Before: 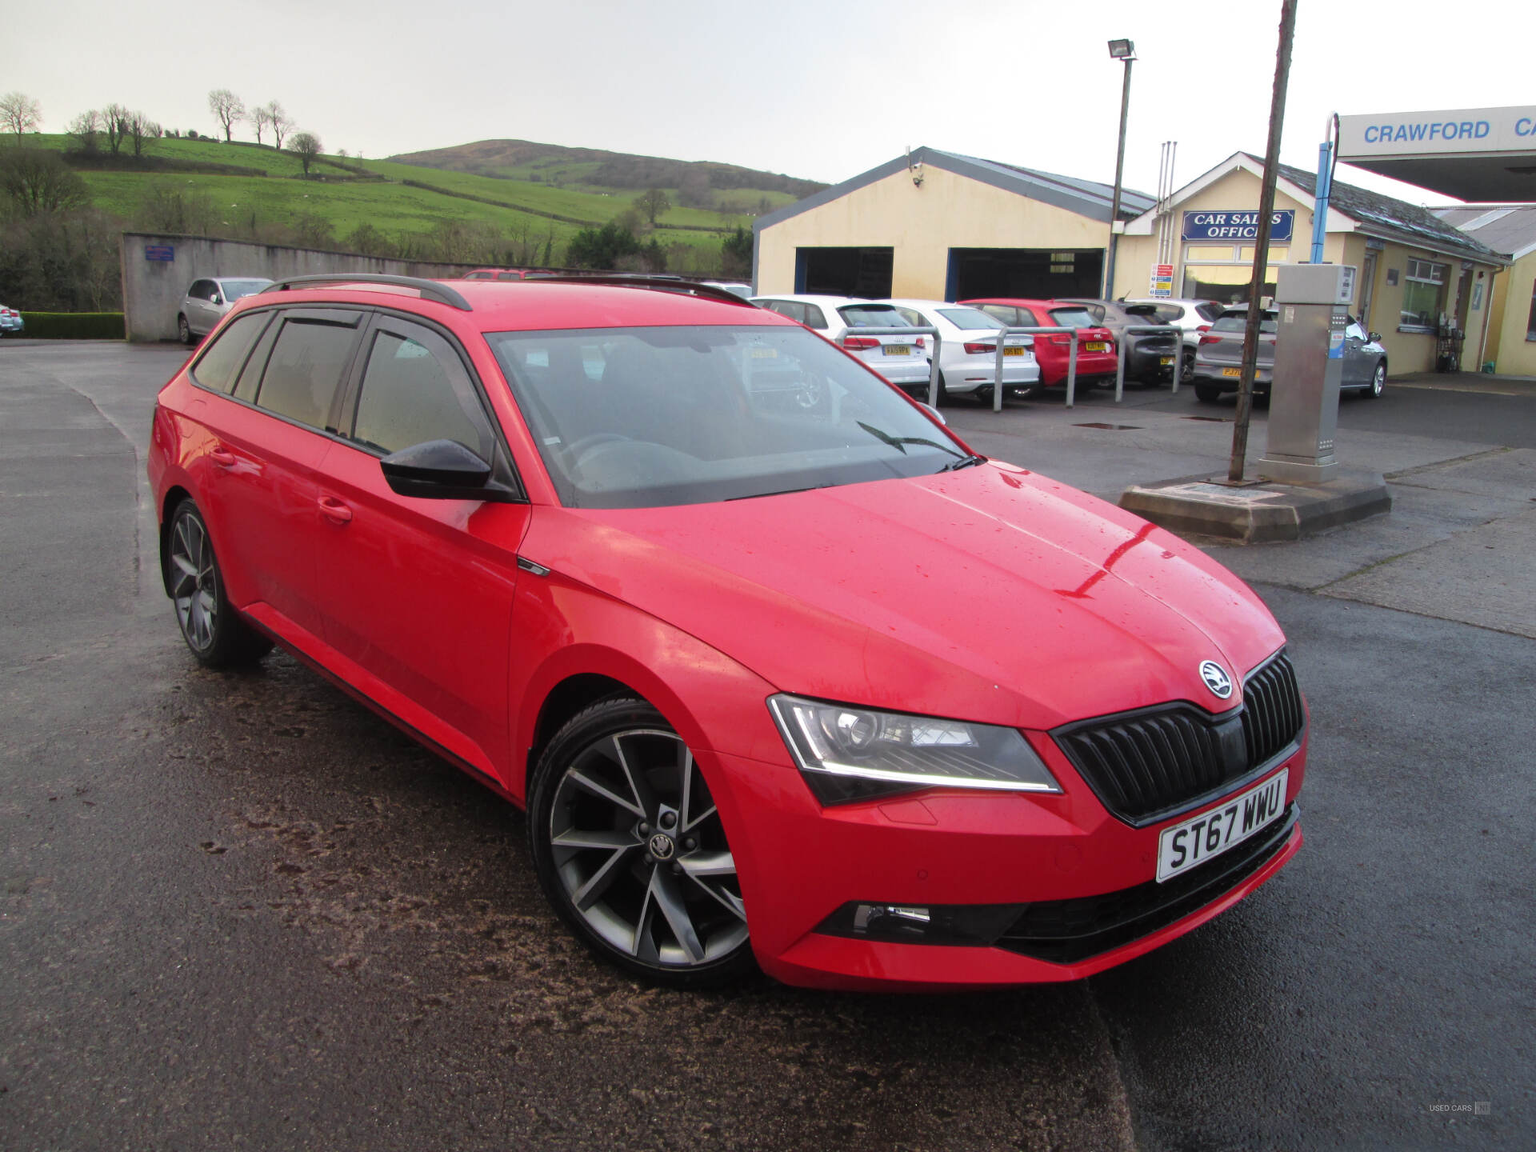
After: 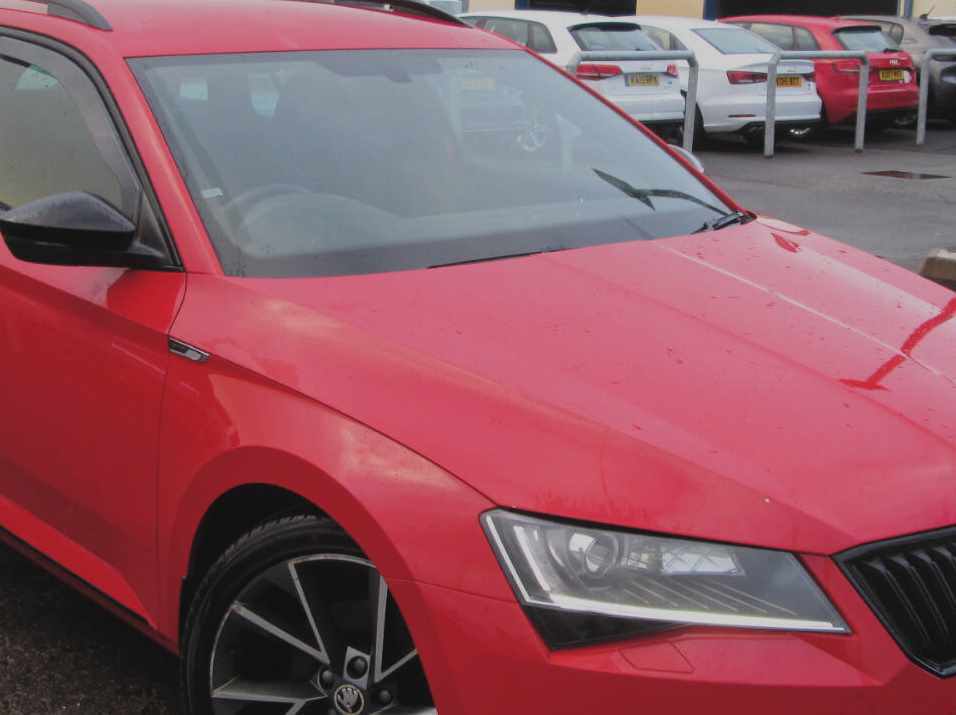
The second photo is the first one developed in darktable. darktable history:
exposure: black level correction -0.013, exposure -0.186 EV, compensate exposure bias true, compensate highlight preservation false
crop: left 24.901%, top 24.864%, right 25.301%, bottom 25.426%
filmic rgb: black relative exposure -7.65 EV, white relative exposure 4.56 EV, hardness 3.61
